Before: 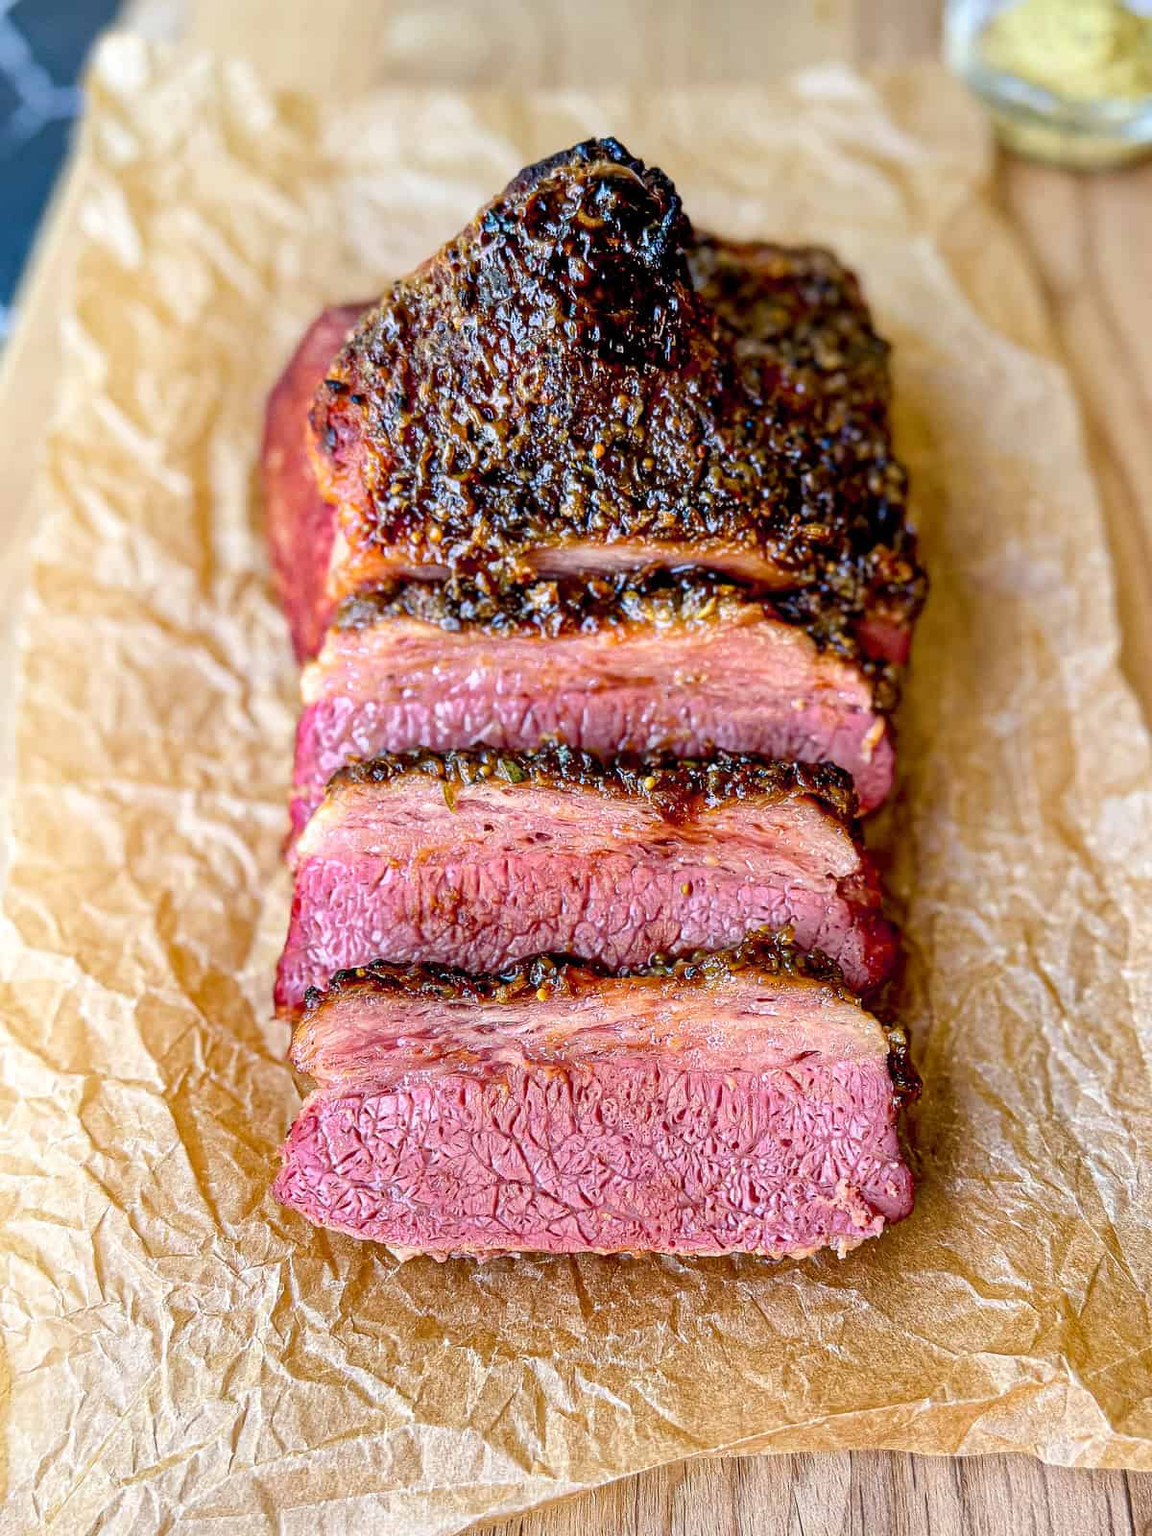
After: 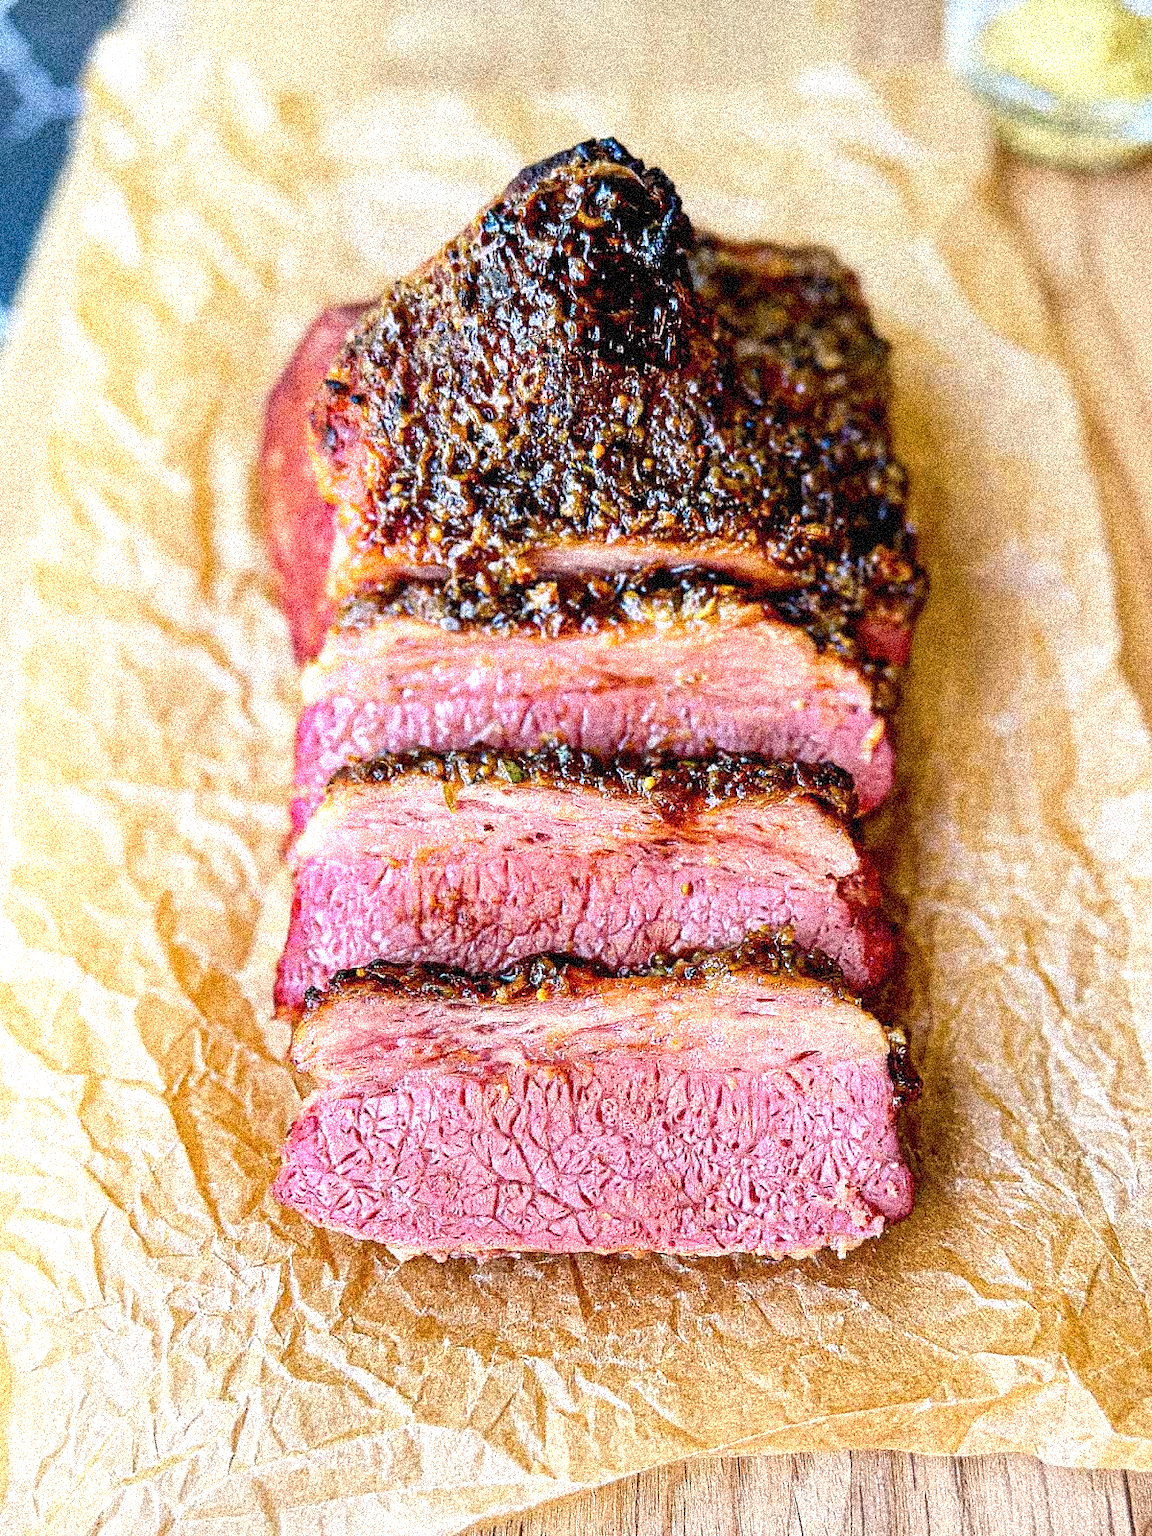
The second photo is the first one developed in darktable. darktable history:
exposure: black level correction 0, exposure 0.5 EV, compensate exposure bias true, compensate highlight preservation false
grain: coarseness 3.75 ISO, strength 100%, mid-tones bias 0%
contrast brightness saturation: contrast 0.1, brightness 0.02, saturation 0.02
